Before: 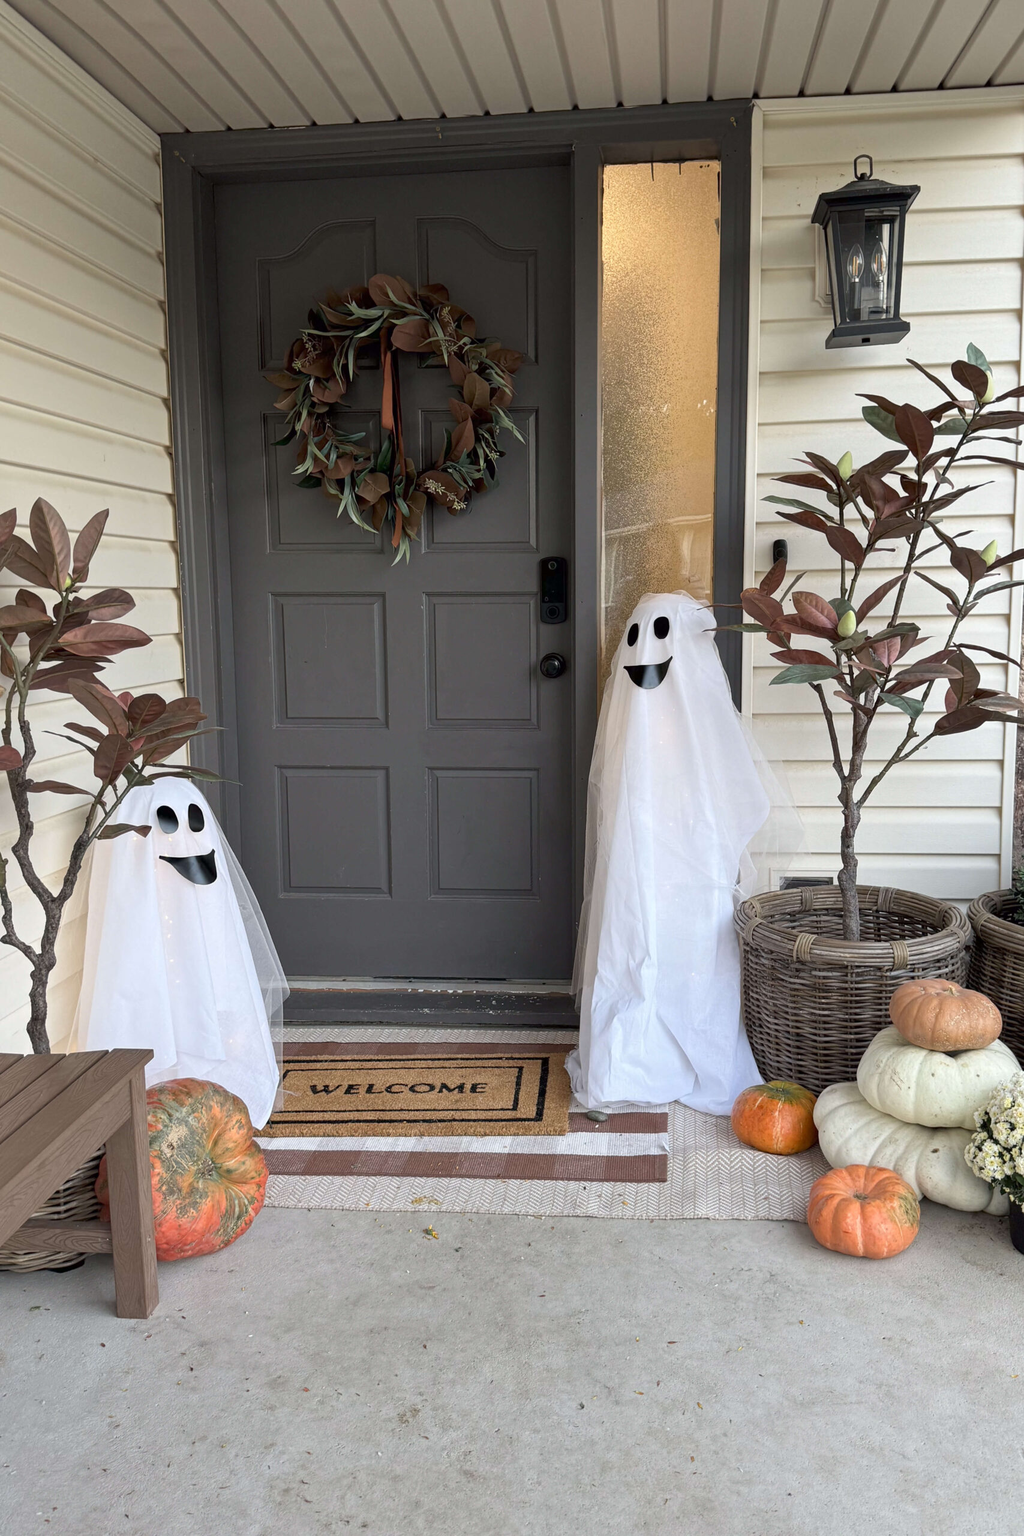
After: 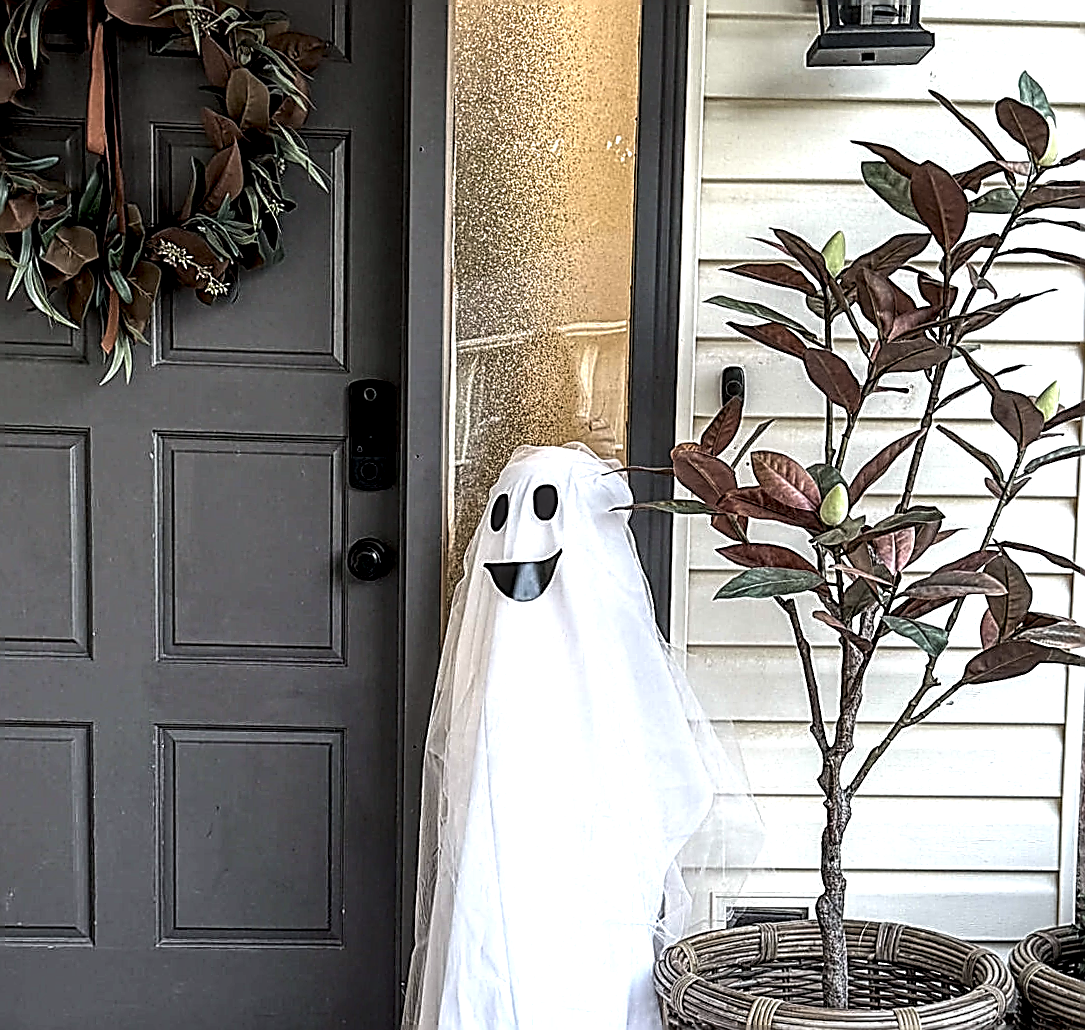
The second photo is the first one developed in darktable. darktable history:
tone equalizer: -8 EV -0.417 EV, -7 EV -0.389 EV, -6 EV -0.333 EV, -5 EV -0.222 EV, -3 EV 0.222 EV, -2 EV 0.333 EV, -1 EV 0.389 EV, +0 EV 0.417 EV, edges refinement/feathering 500, mask exposure compensation -1.57 EV, preserve details no
white balance: red 0.982, blue 1.018
rotate and perspective: rotation 0.679°, lens shift (horizontal) 0.136, crop left 0.009, crop right 0.991, crop top 0.078, crop bottom 0.95
sharpen: amount 2
crop: left 36.005%, top 18.293%, right 0.31%, bottom 38.444%
exposure: black level correction -0.001, exposure 0.08 EV, compensate highlight preservation false
local contrast: highlights 19%, detail 186%
